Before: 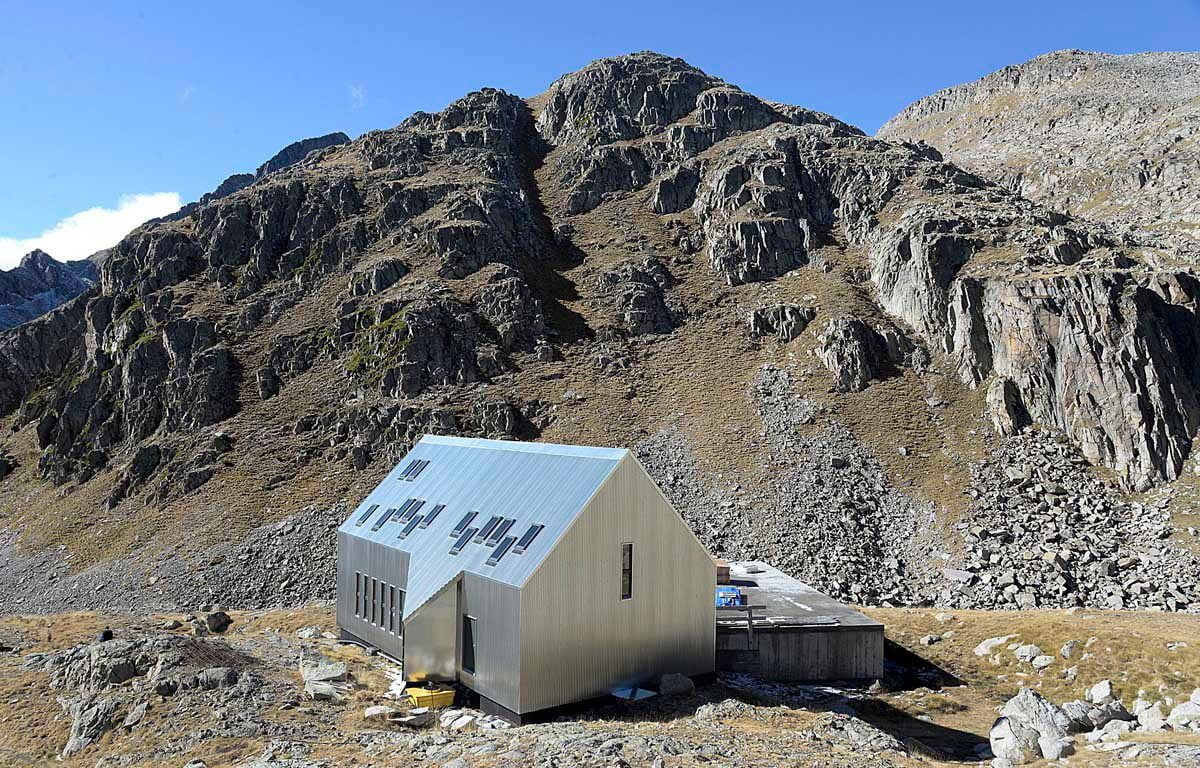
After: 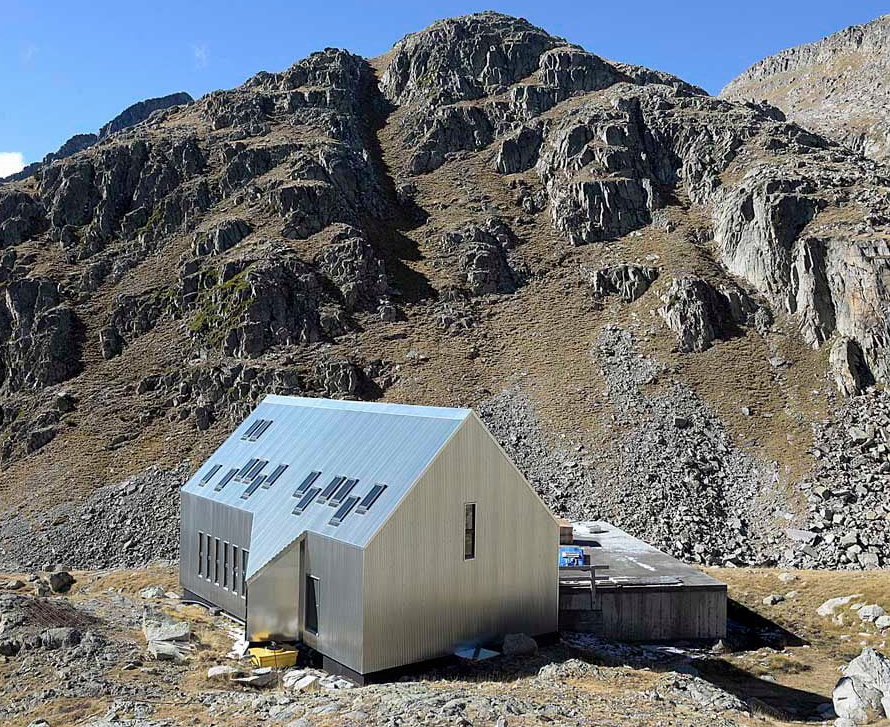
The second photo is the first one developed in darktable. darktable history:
exposure: exposure -0.01 EV, compensate highlight preservation false
crop and rotate: left 13.15%, top 5.251%, right 12.609%
